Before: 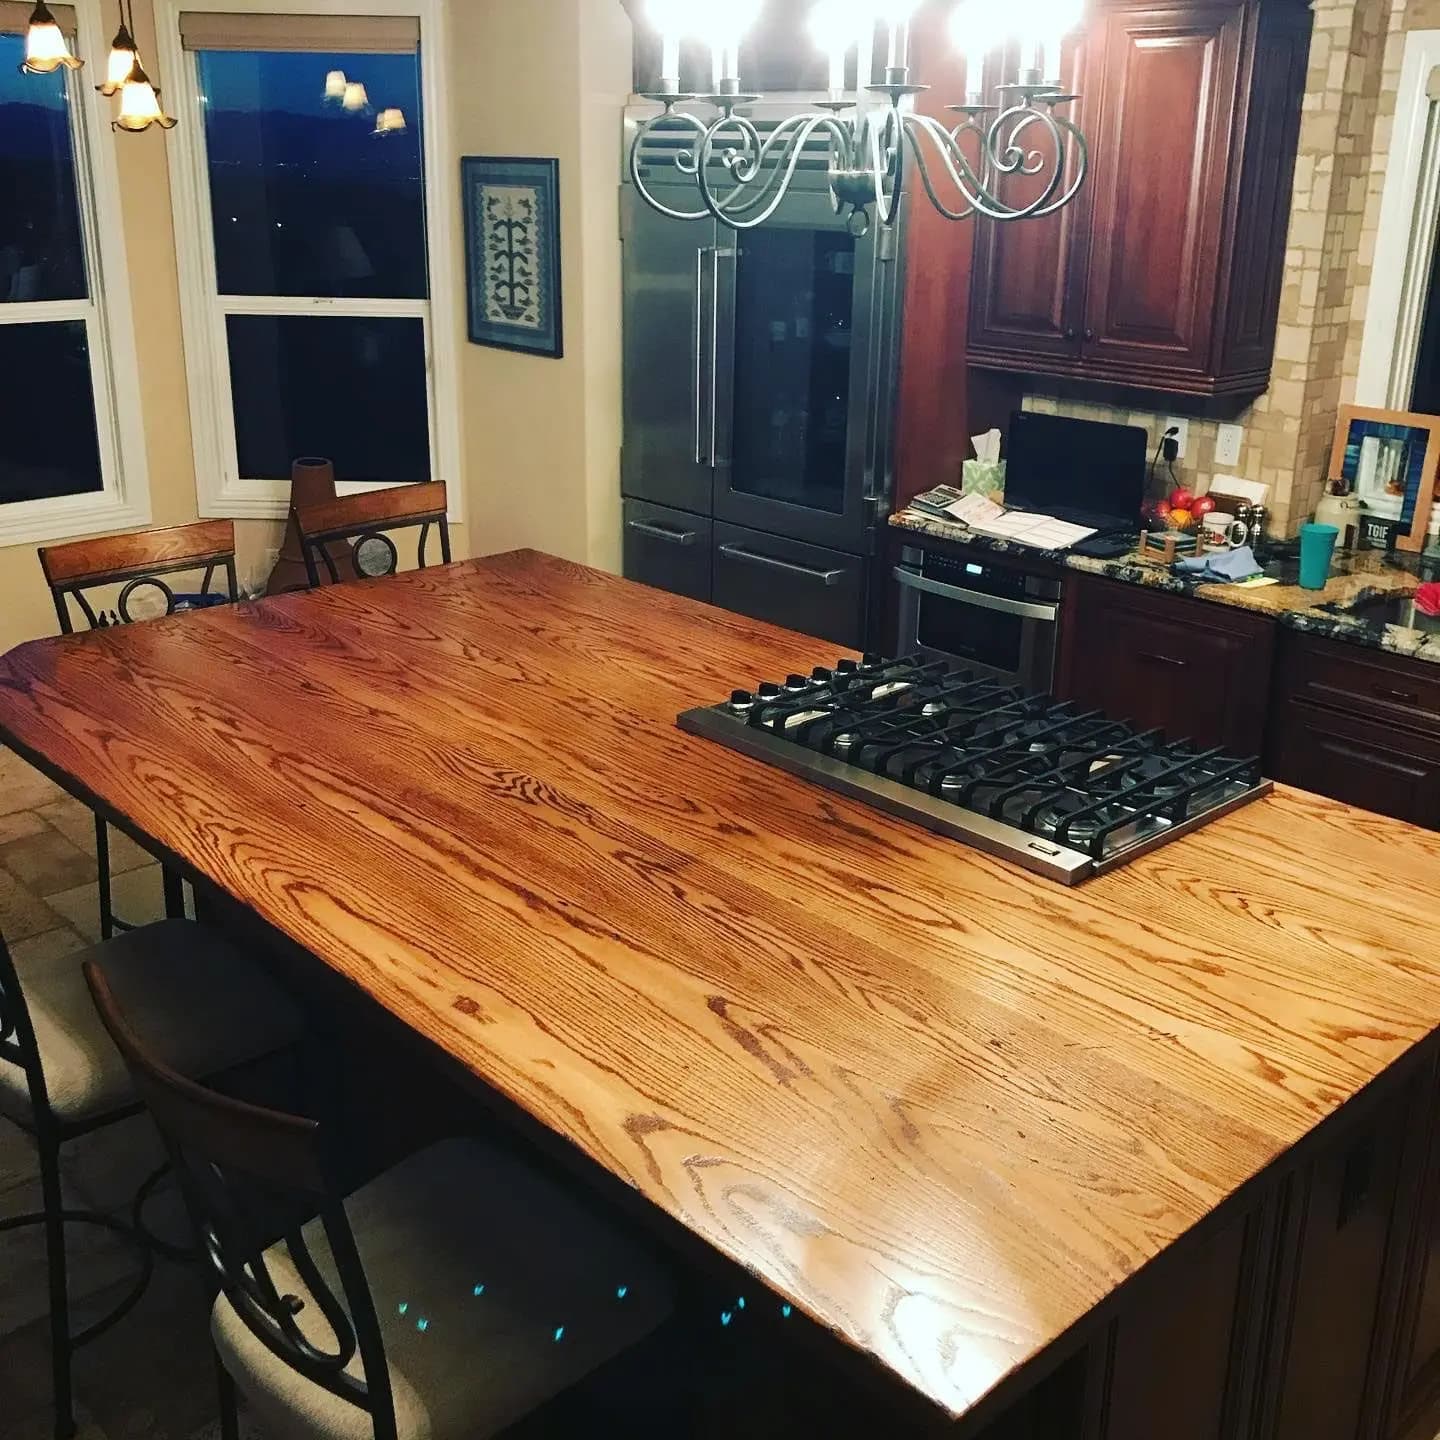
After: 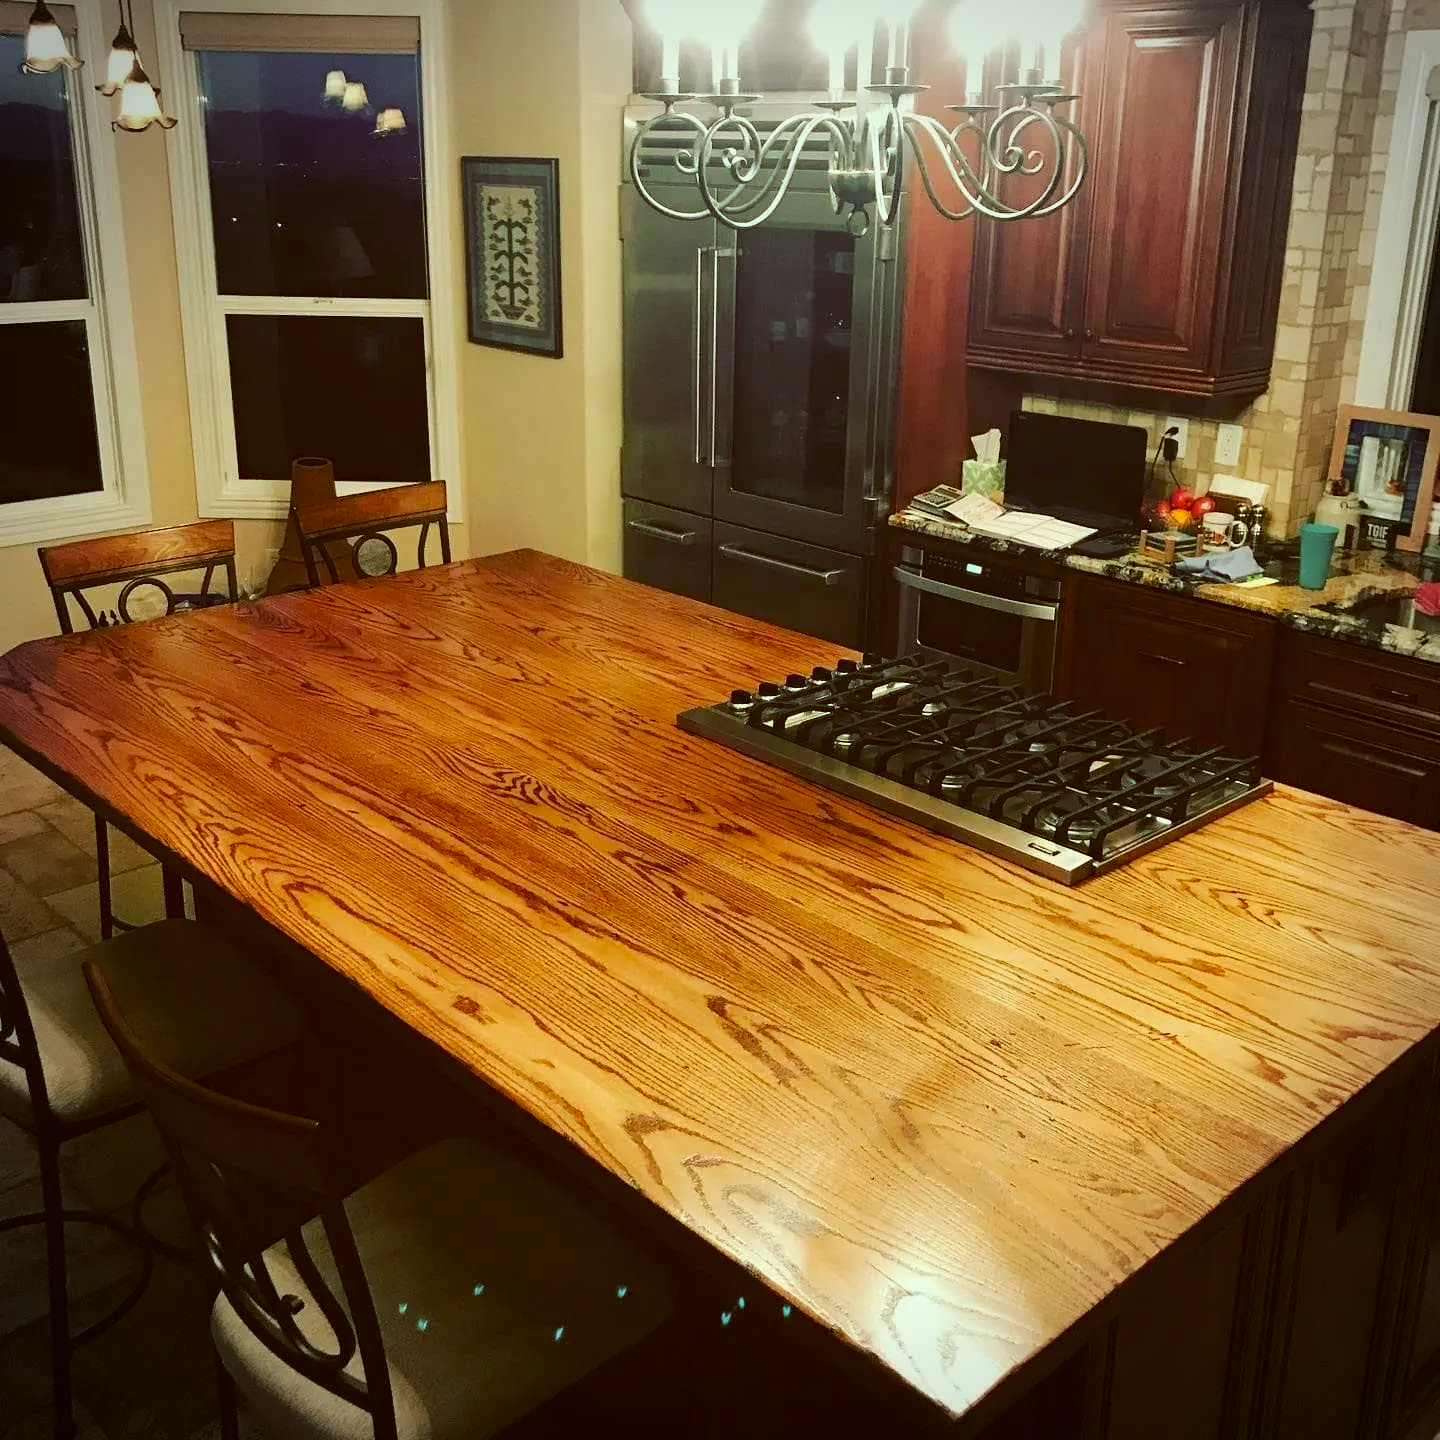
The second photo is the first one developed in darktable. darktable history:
vignetting: automatic ratio true
color correction: highlights a* -5.94, highlights b* 9.48, shadows a* 10.12, shadows b* 23.94
